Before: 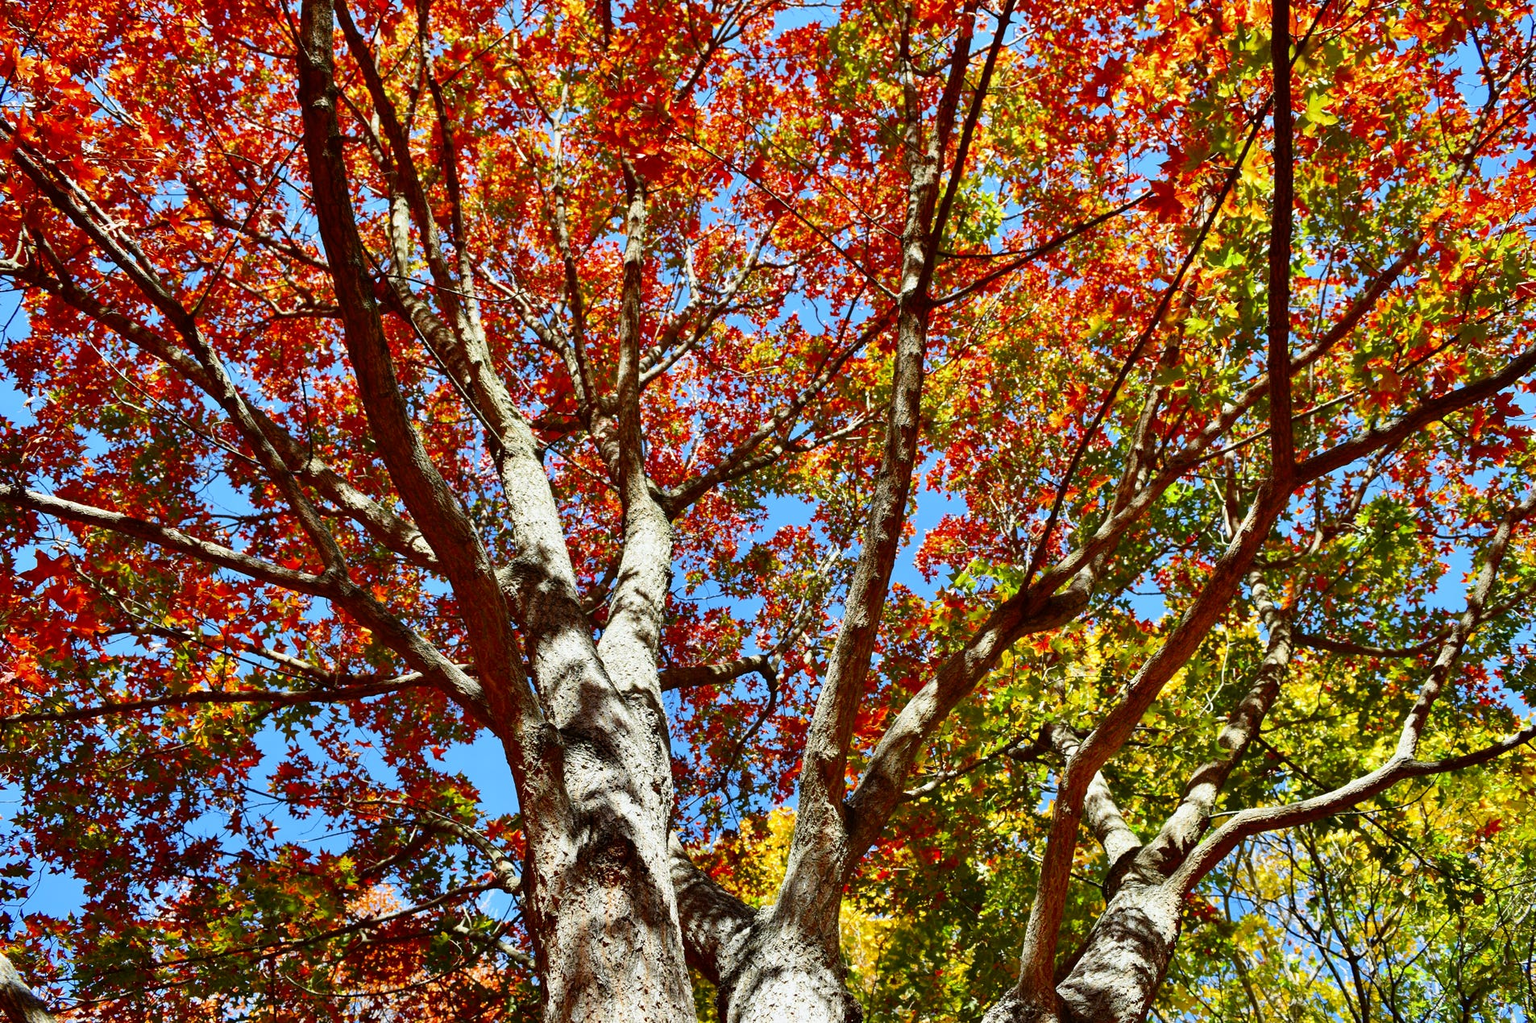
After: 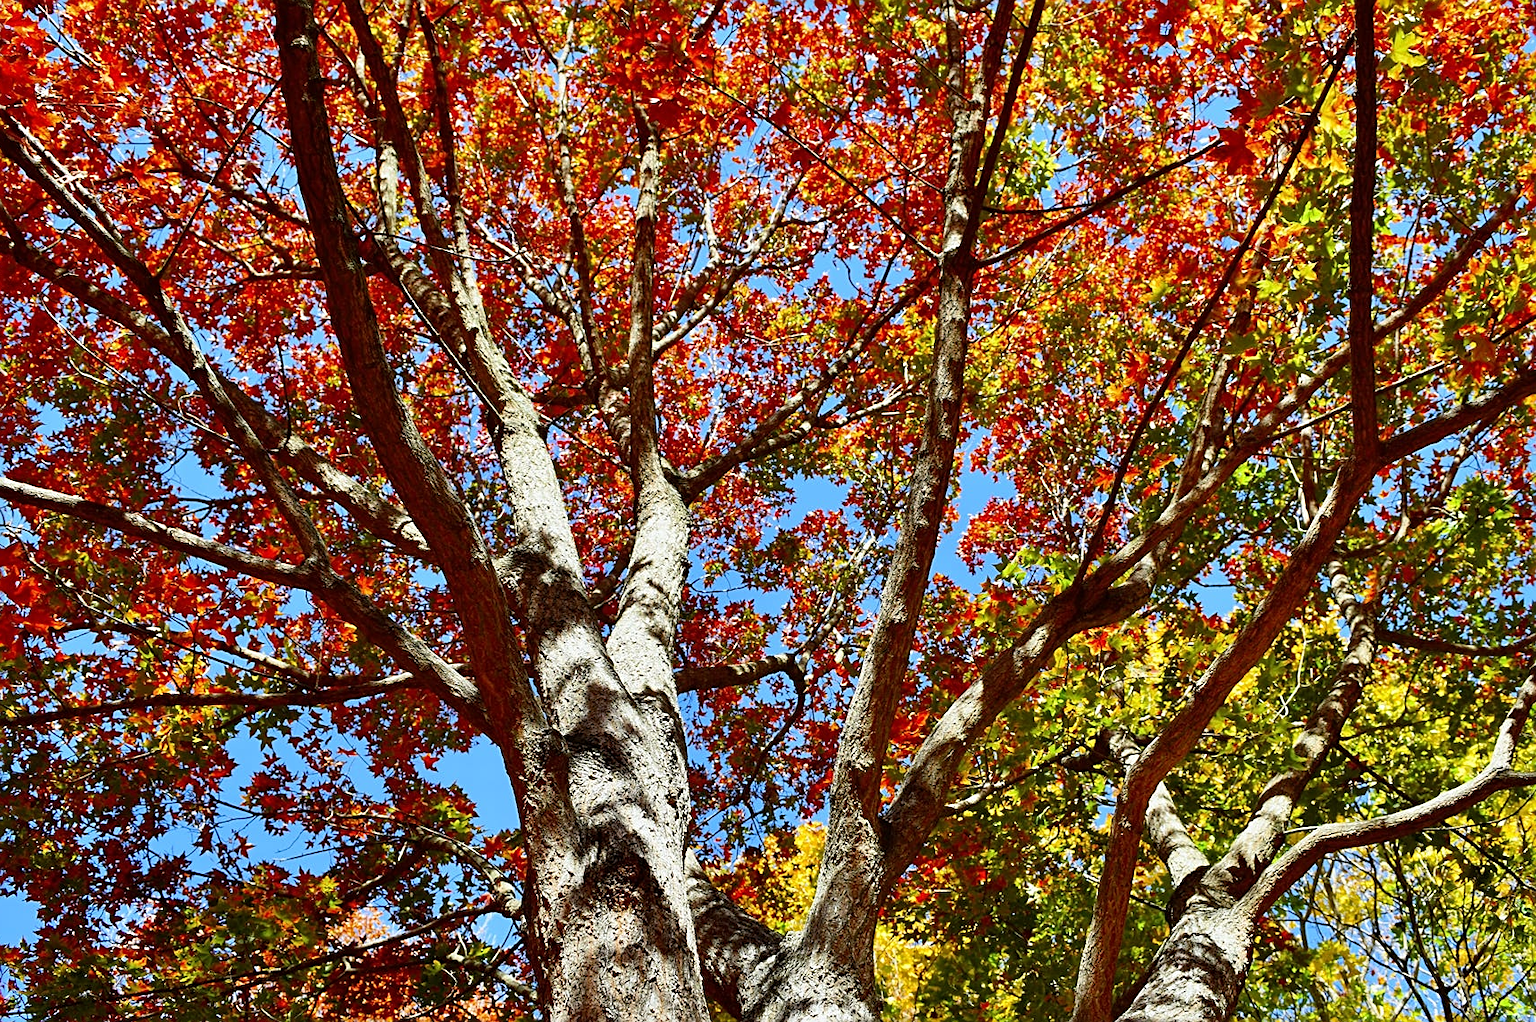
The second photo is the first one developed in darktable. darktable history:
sharpen: on, module defaults
crop: left 3.305%, top 6.436%, right 6.389%, bottom 3.258%
